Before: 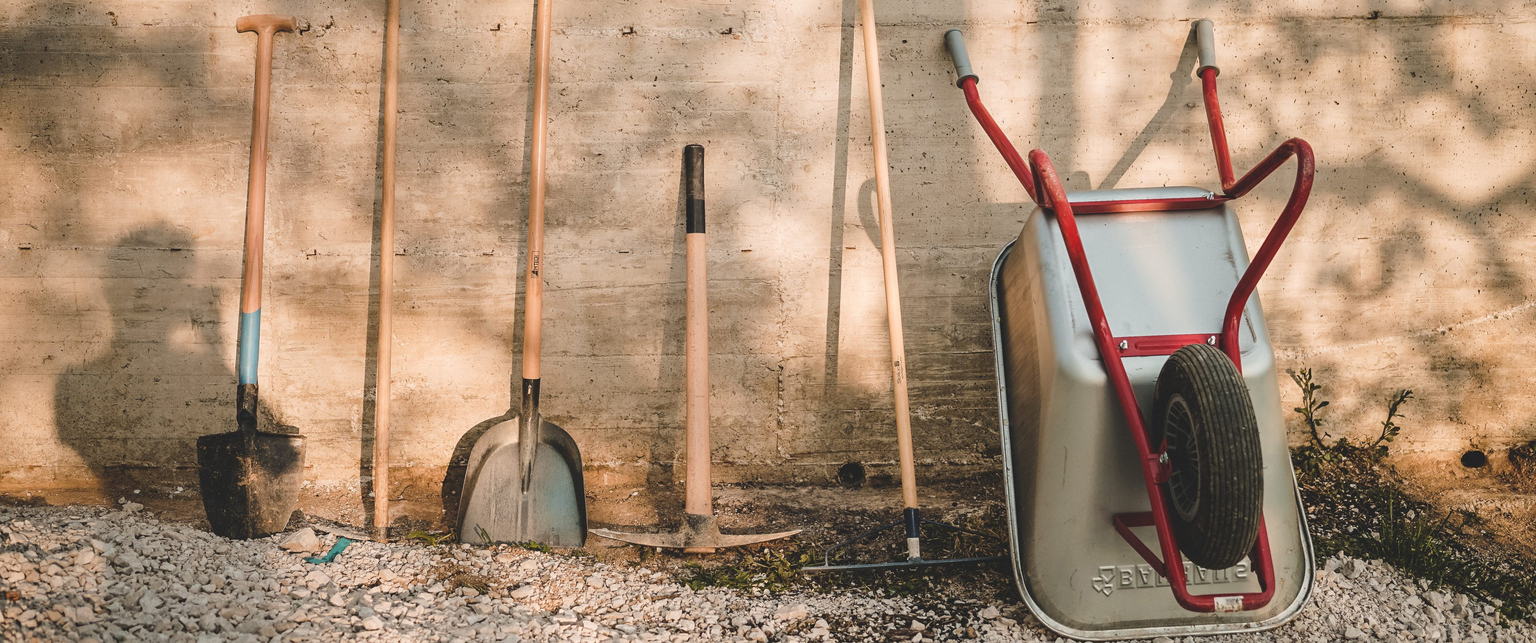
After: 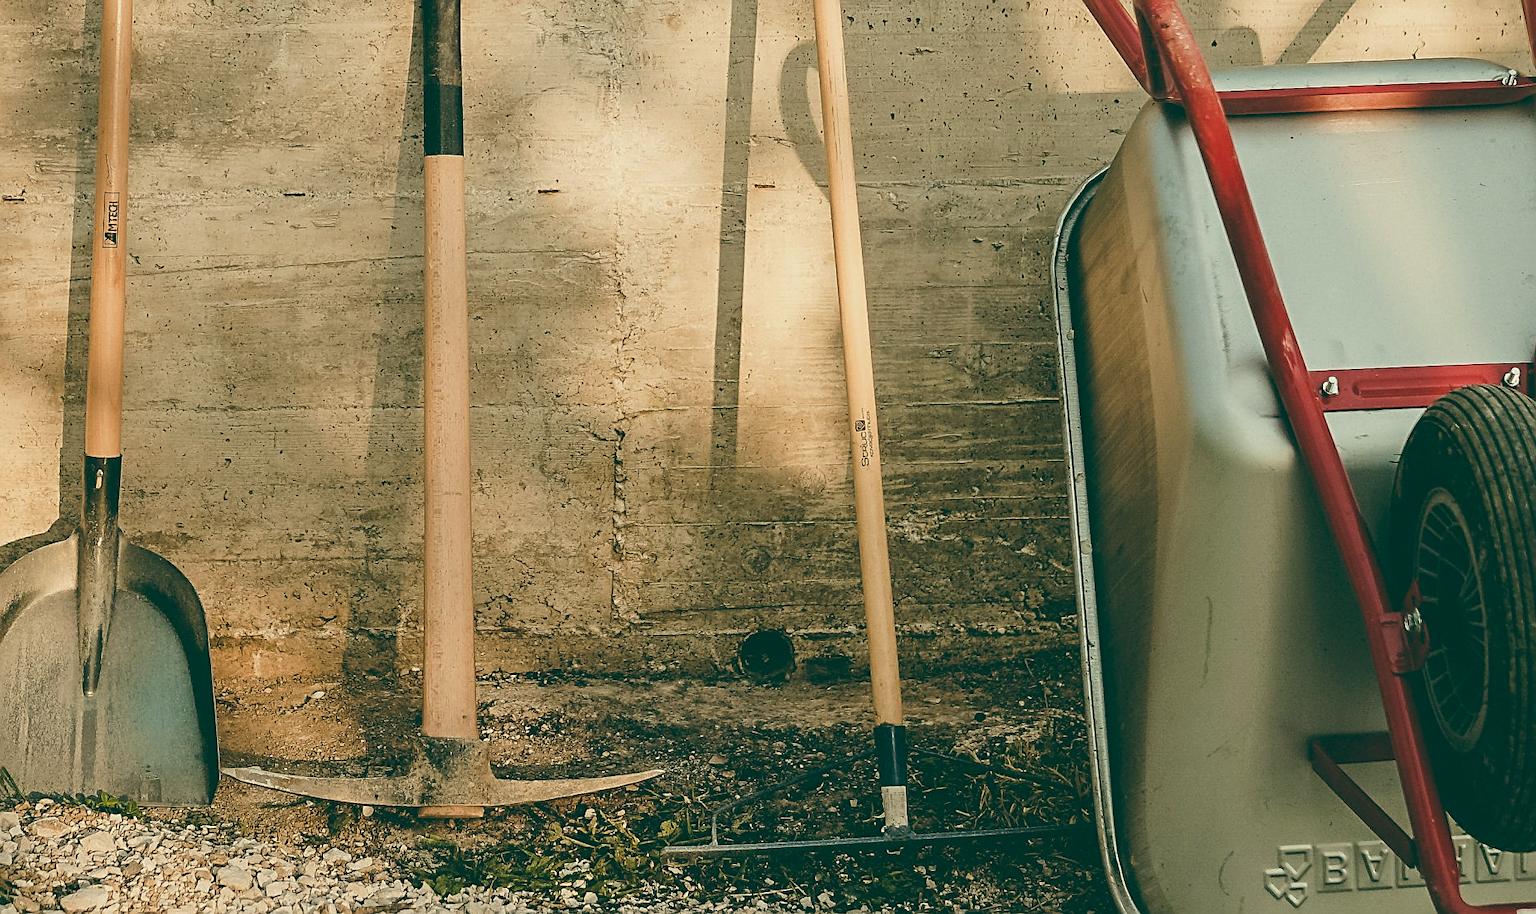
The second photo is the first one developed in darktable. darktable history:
sharpen: on, module defaults
crop: left 31.379%, top 24.658%, right 20.326%, bottom 6.628%
color balance: lift [1.005, 0.99, 1.007, 1.01], gamma [1, 1.034, 1.032, 0.966], gain [0.873, 1.055, 1.067, 0.933]
